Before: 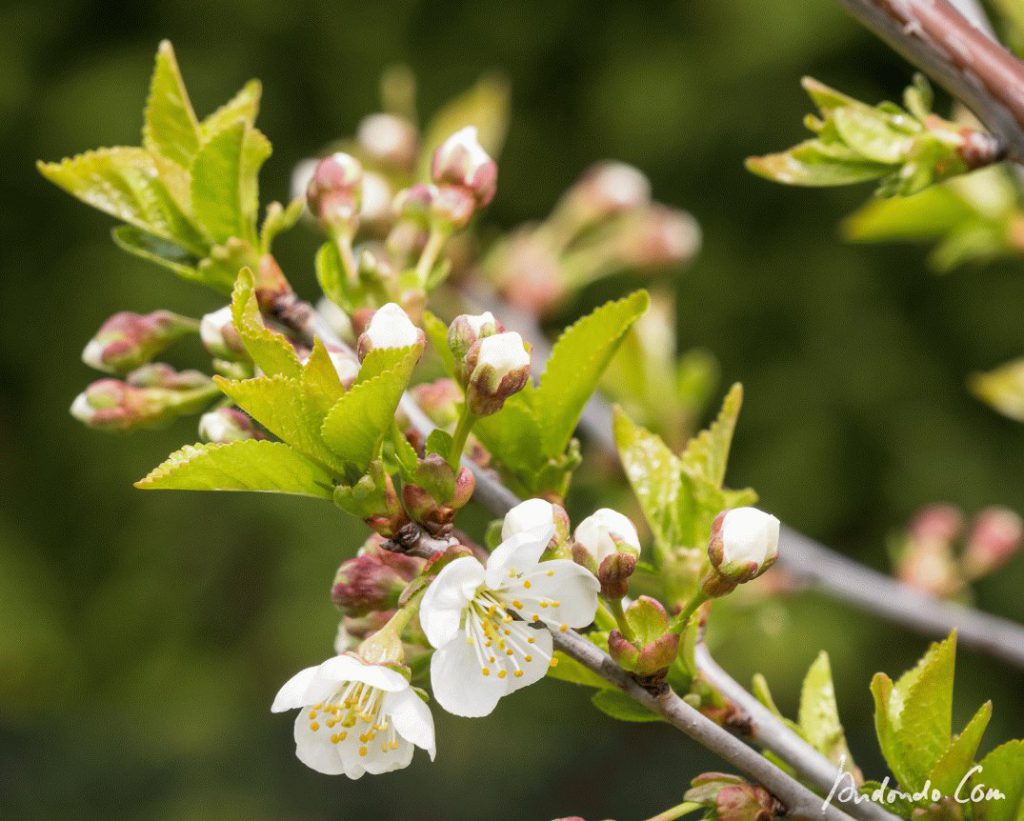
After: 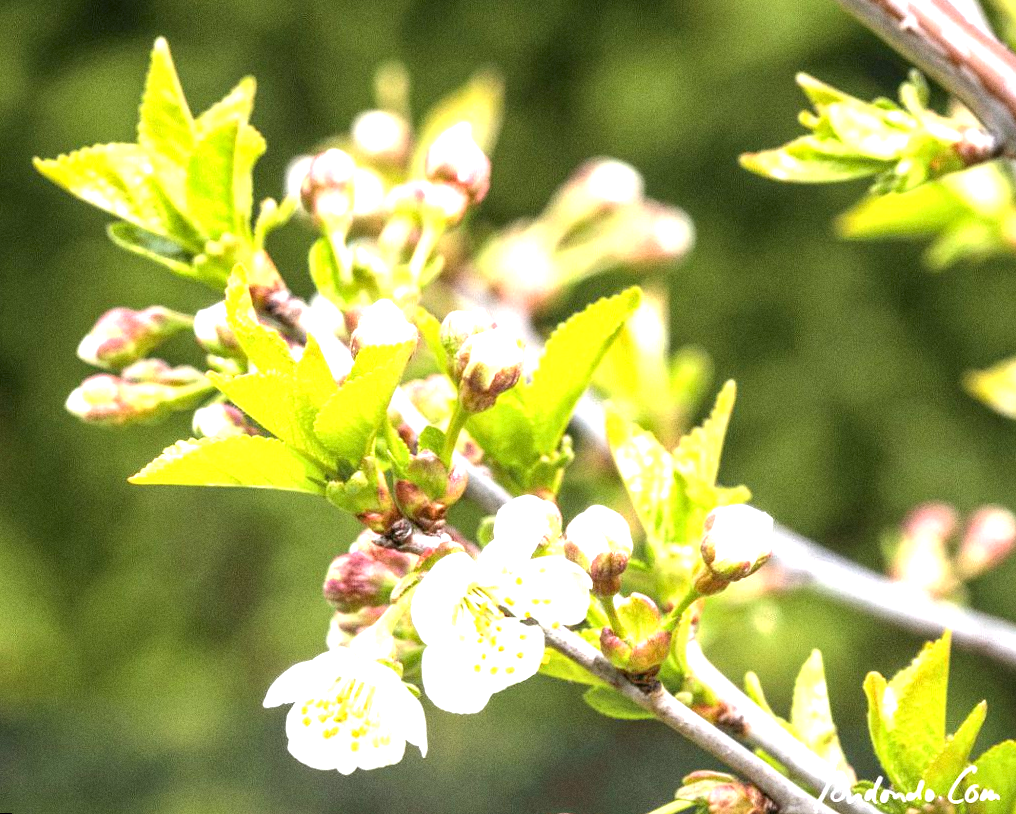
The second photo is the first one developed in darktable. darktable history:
white balance: red 0.98, blue 1.034
grain: coarseness 0.09 ISO
local contrast: on, module defaults
exposure: exposure 1.5 EV, compensate highlight preservation false
rotate and perspective: rotation 0.192°, lens shift (horizontal) -0.015, crop left 0.005, crop right 0.996, crop top 0.006, crop bottom 0.99
